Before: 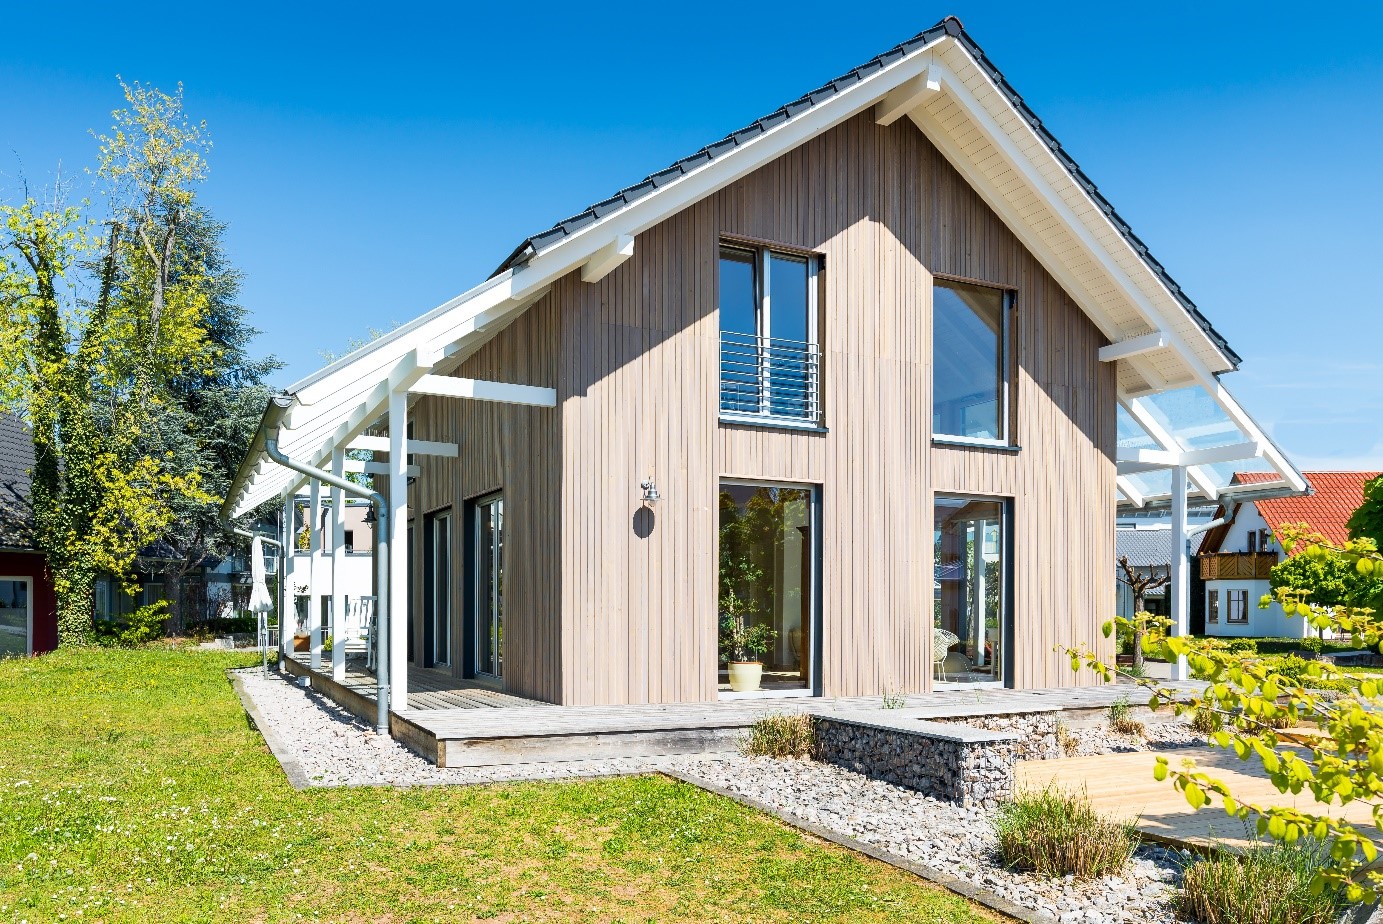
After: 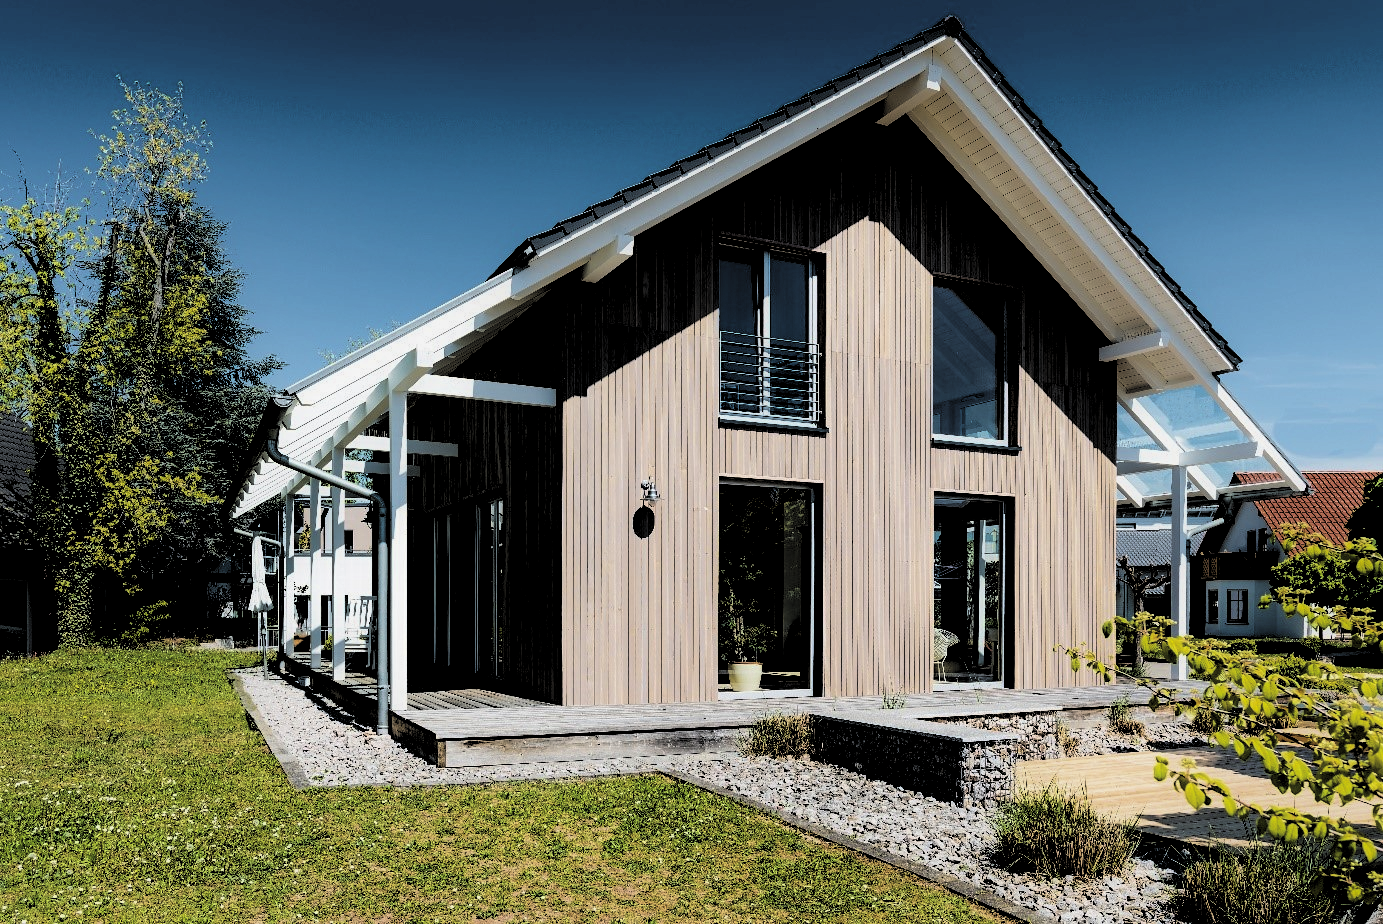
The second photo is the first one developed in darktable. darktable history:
levels: levels [0.514, 0.759, 1]
tone curve: curves: ch0 [(0, 0) (0.003, 0.012) (0.011, 0.02) (0.025, 0.032) (0.044, 0.046) (0.069, 0.06) (0.1, 0.09) (0.136, 0.133) (0.177, 0.182) (0.224, 0.247) (0.277, 0.316) (0.335, 0.396) (0.399, 0.48) (0.468, 0.568) (0.543, 0.646) (0.623, 0.717) (0.709, 0.777) (0.801, 0.846) (0.898, 0.912) (1, 1)], color space Lab, independent channels, preserve colors none
contrast equalizer: y [[0.511, 0.558, 0.631, 0.632, 0.559, 0.512], [0.5 ×6], [0.507, 0.559, 0.627, 0.644, 0.647, 0.647], [0 ×6], [0 ×6]], mix -0.307
velvia: on, module defaults
